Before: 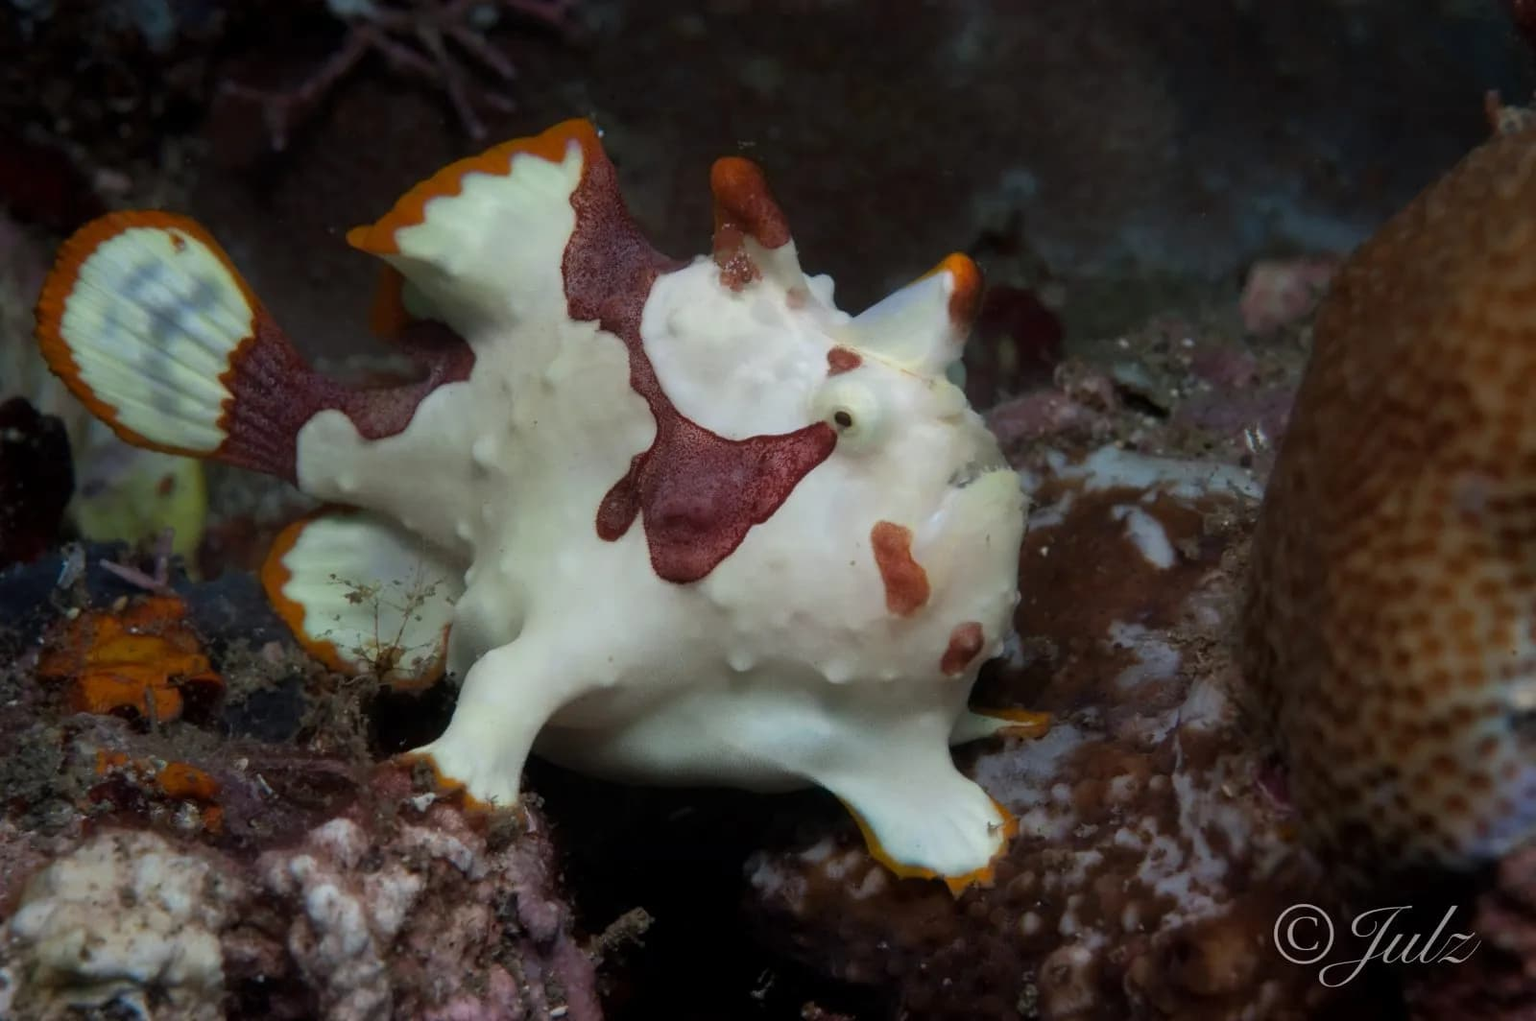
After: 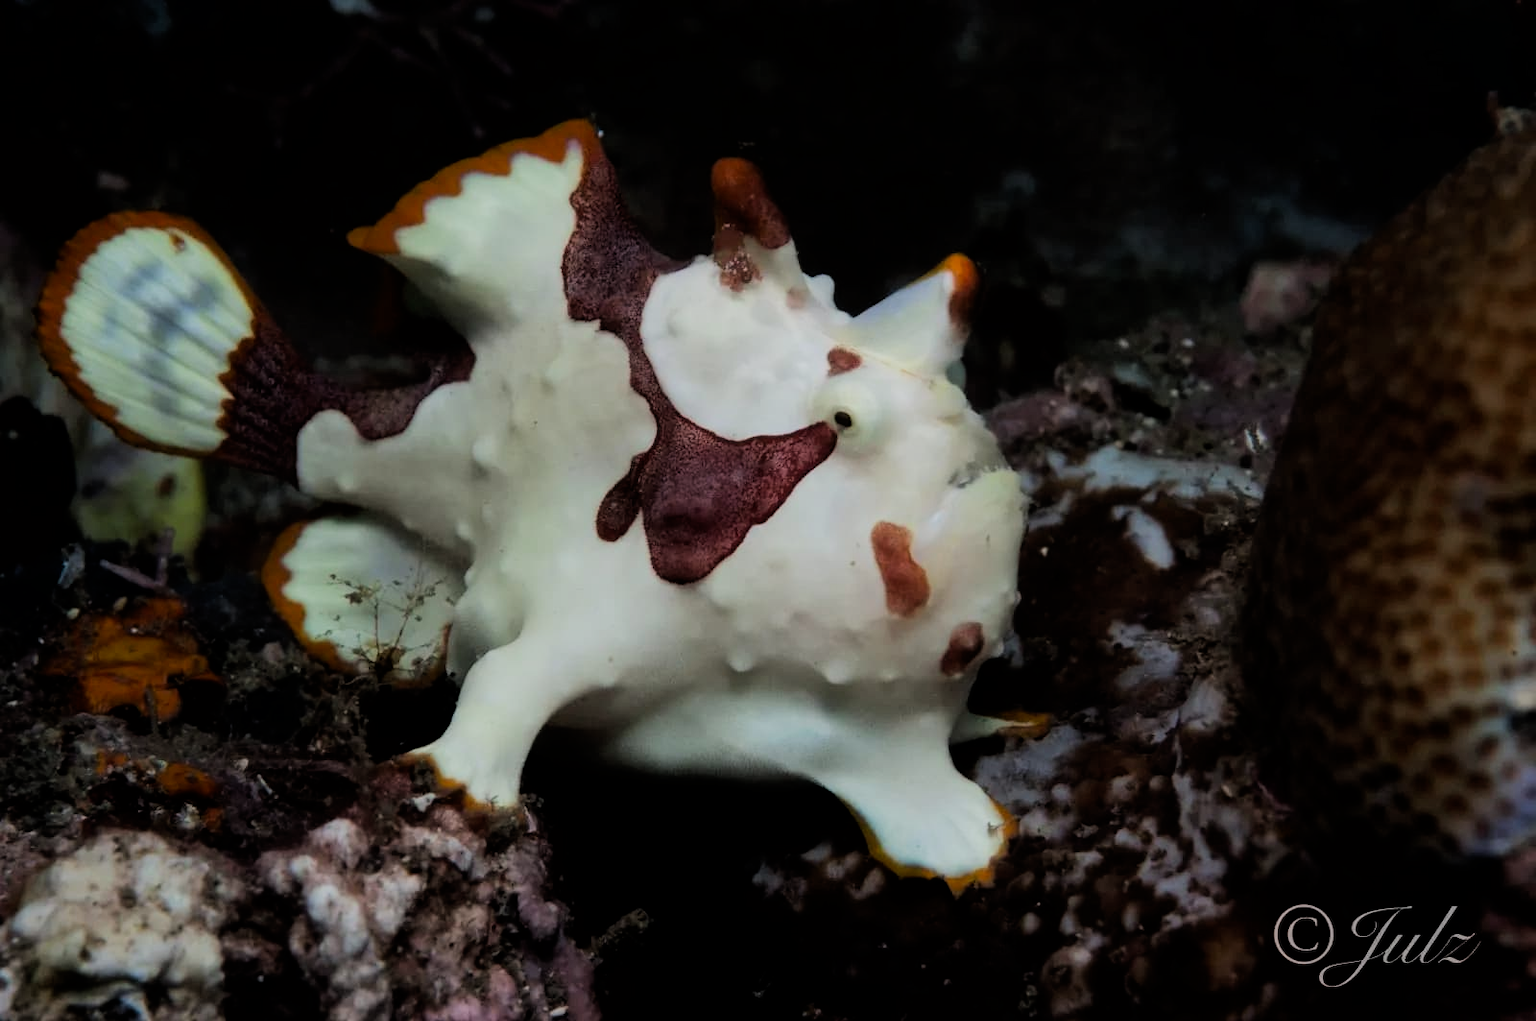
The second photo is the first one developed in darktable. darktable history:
contrast brightness saturation: contrast 0.04, saturation 0.07
filmic rgb: black relative exposure -5 EV, hardness 2.88, contrast 1.3, highlights saturation mix -30%
